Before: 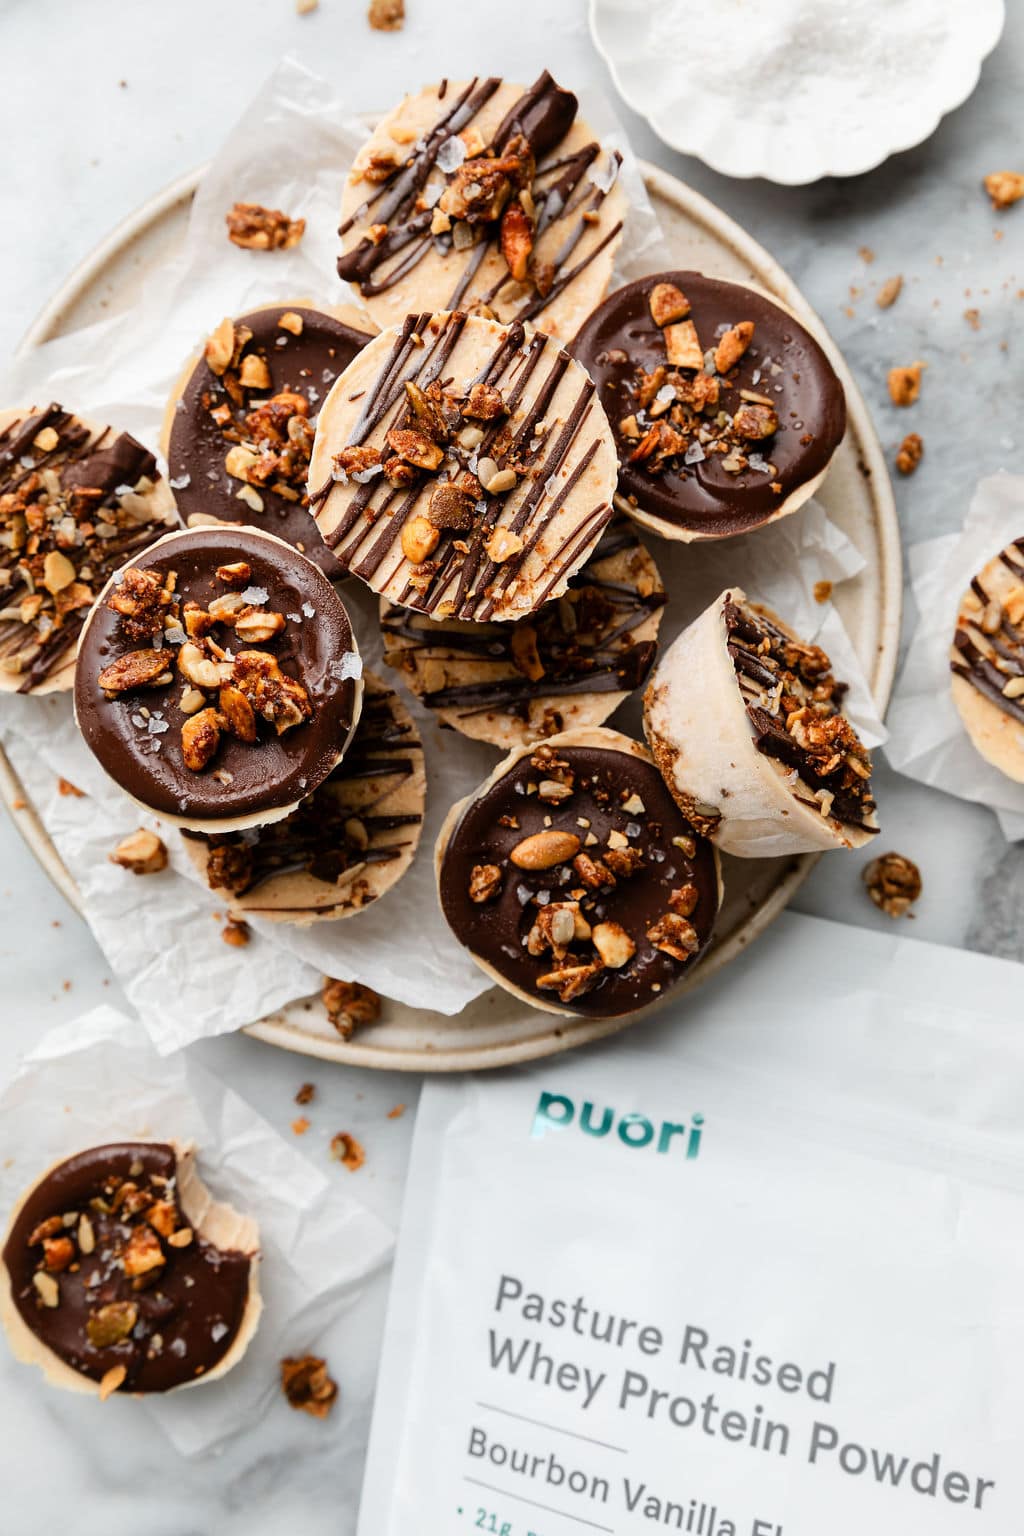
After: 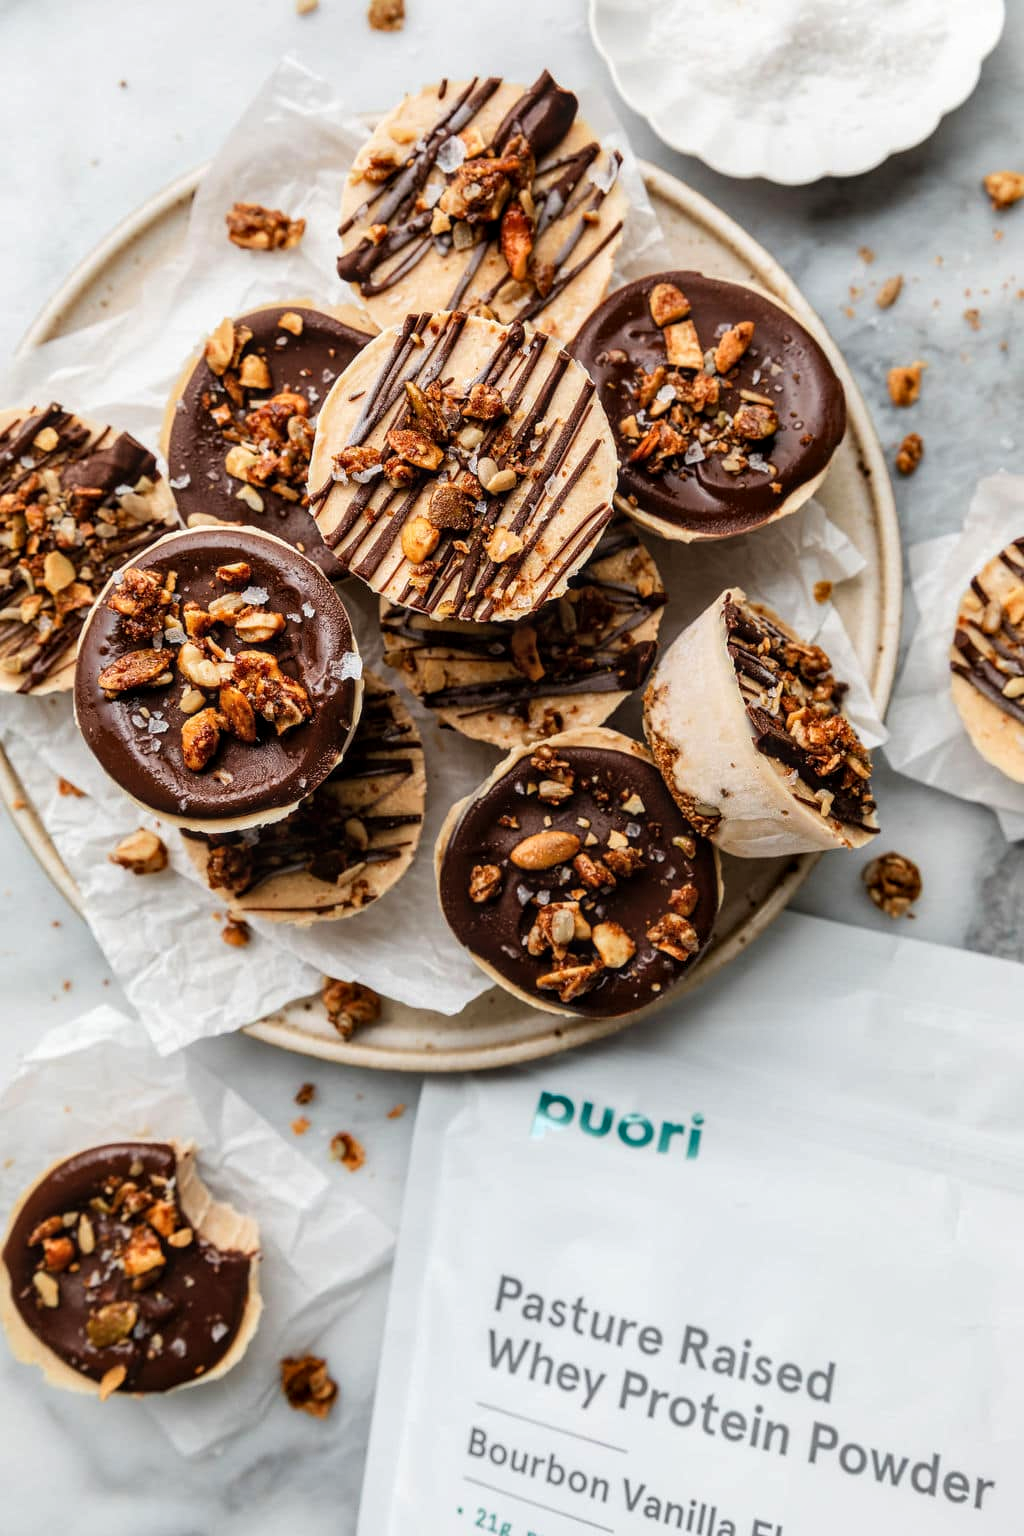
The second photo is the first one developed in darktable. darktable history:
velvia: strength 14.94%
local contrast: on, module defaults
